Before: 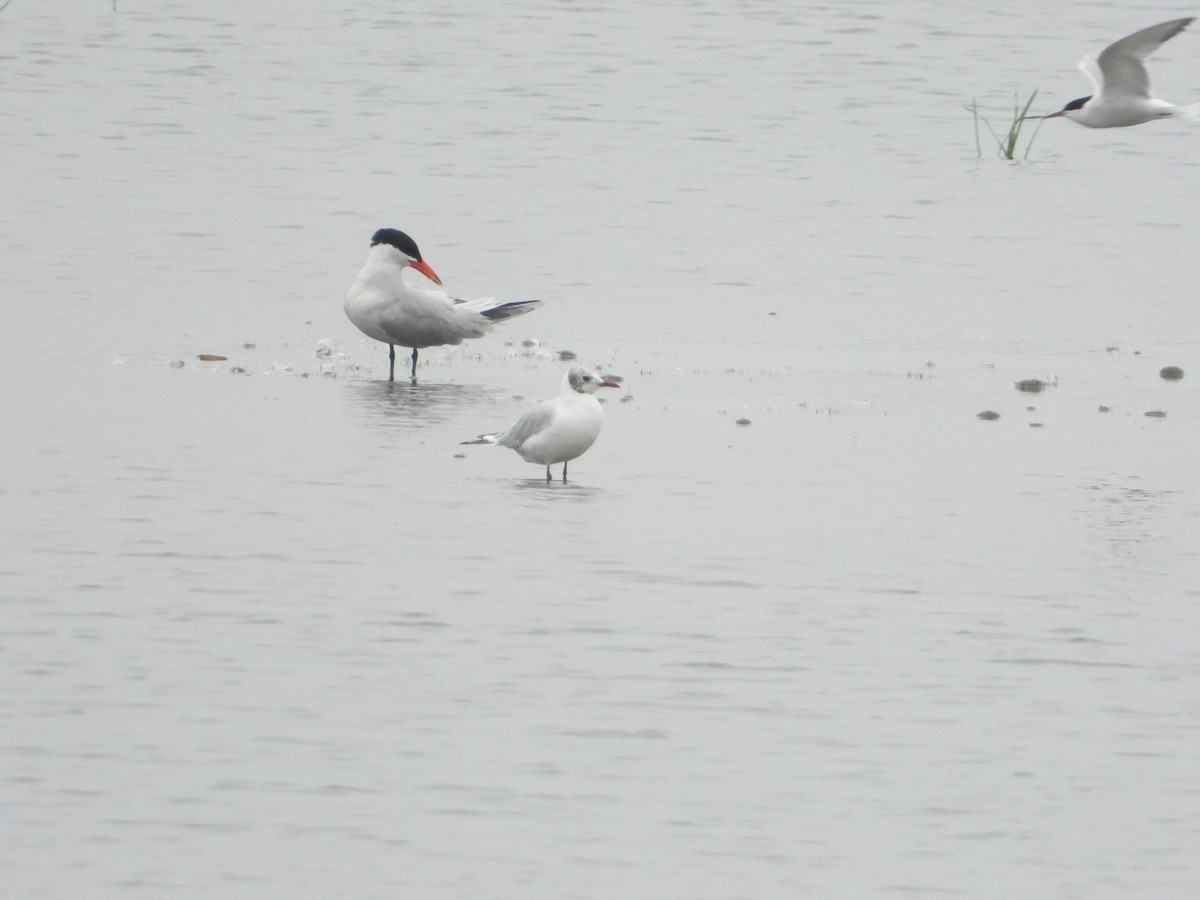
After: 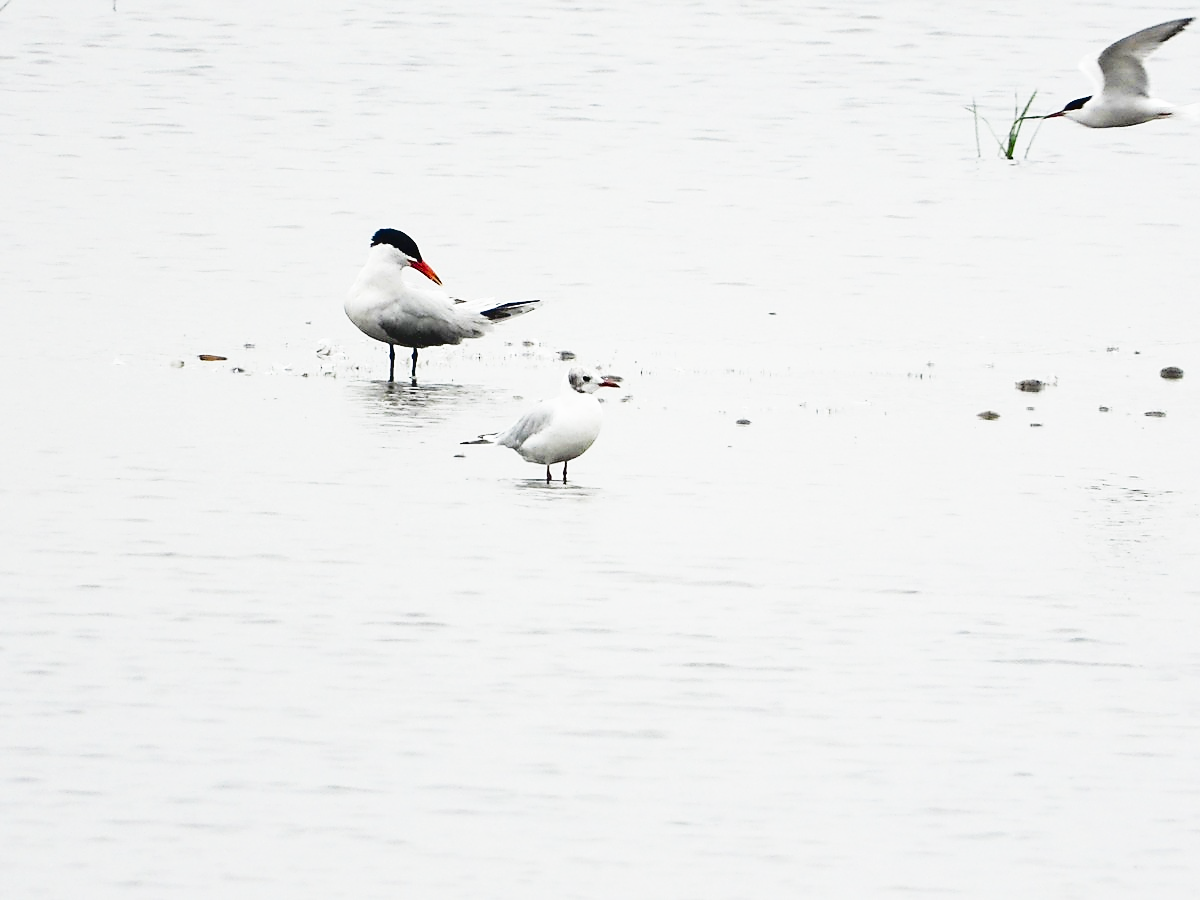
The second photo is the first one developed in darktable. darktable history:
sharpen: radius 1.399, amount 1.242, threshold 0.703
shadows and highlights: soften with gaussian
base curve: curves: ch0 [(0, 0) (0.026, 0.03) (0.109, 0.232) (0.351, 0.748) (0.669, 0.968) (1, 1)], preserve colors none
color balance rgb: perceptual saturation grading › global saturation 0.829%, global vibrance 20%
